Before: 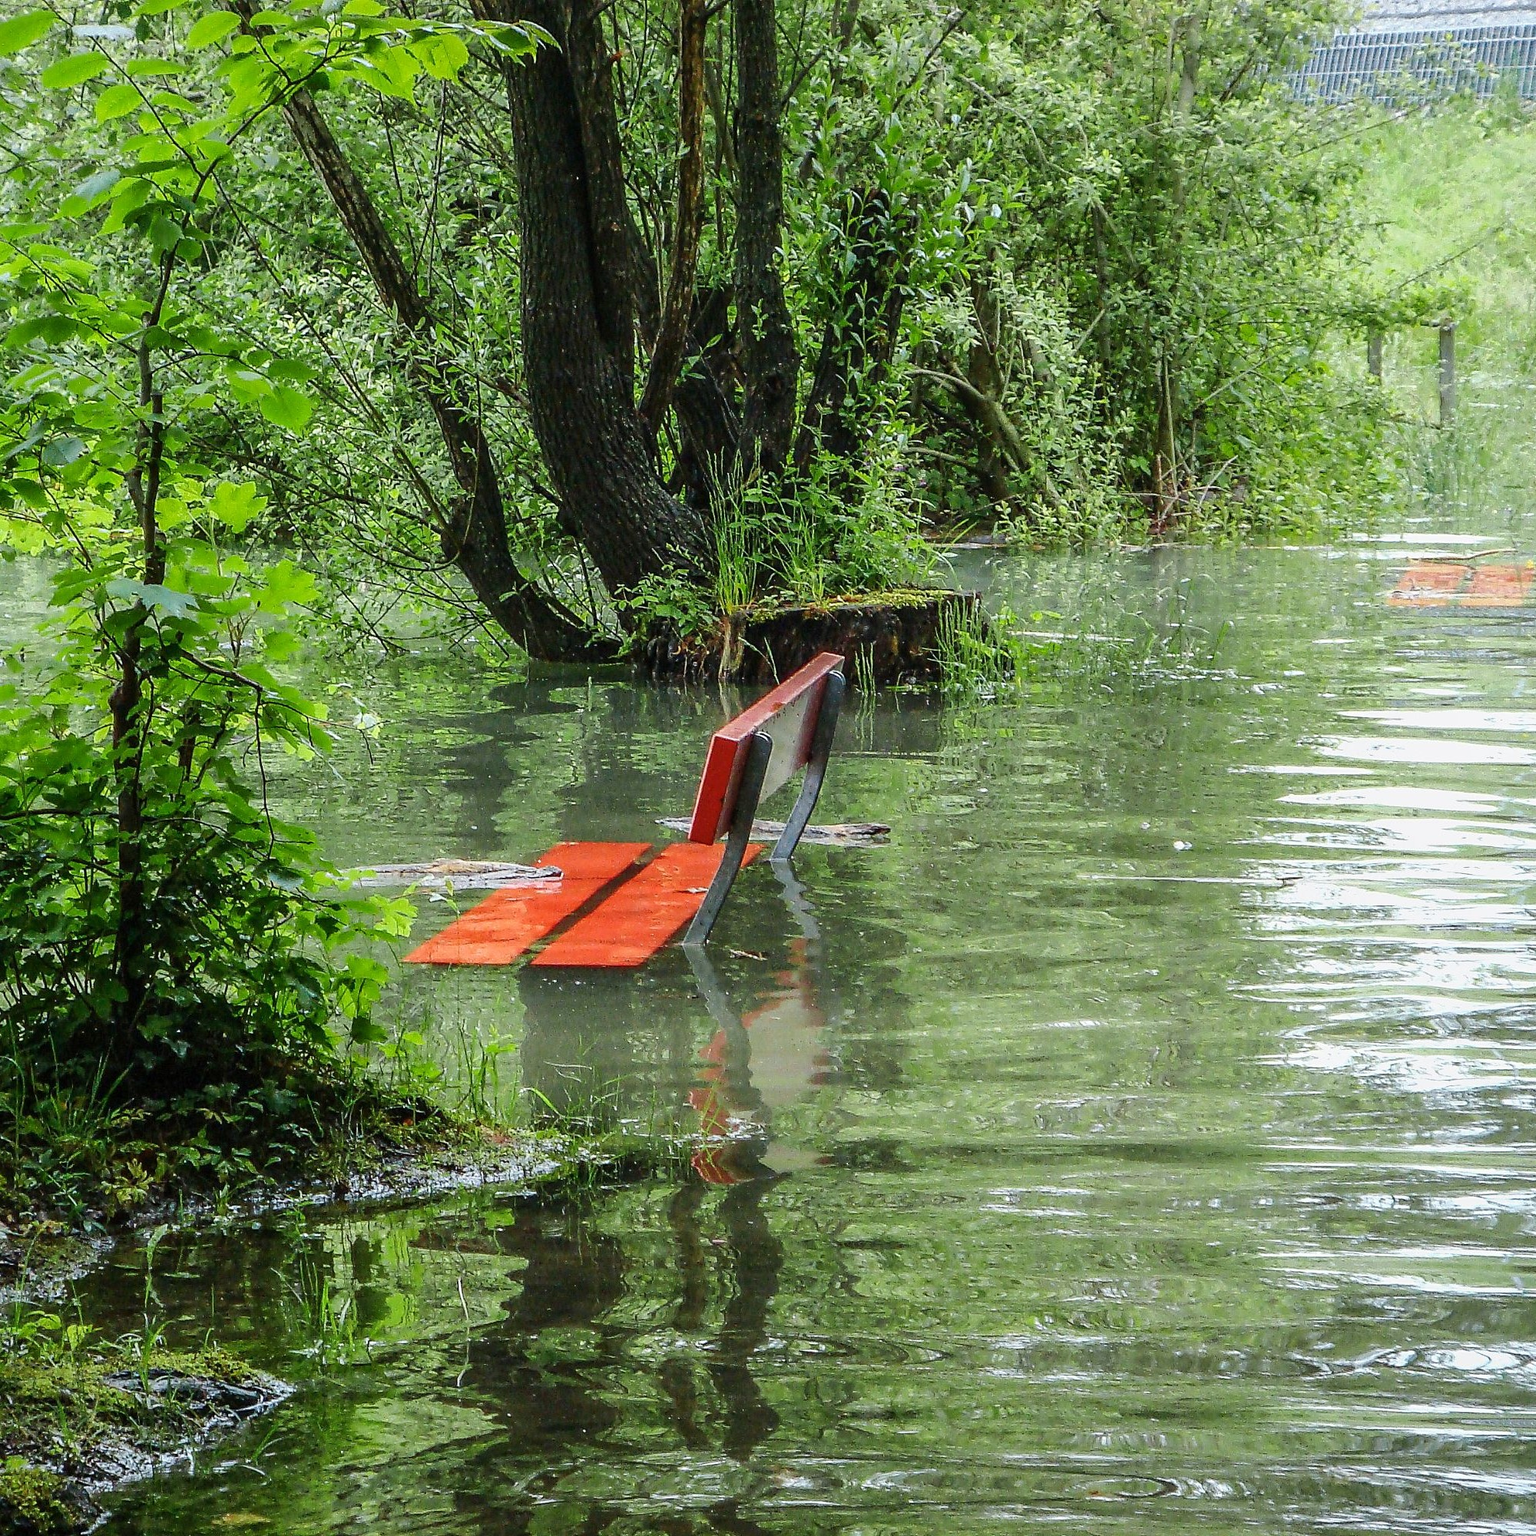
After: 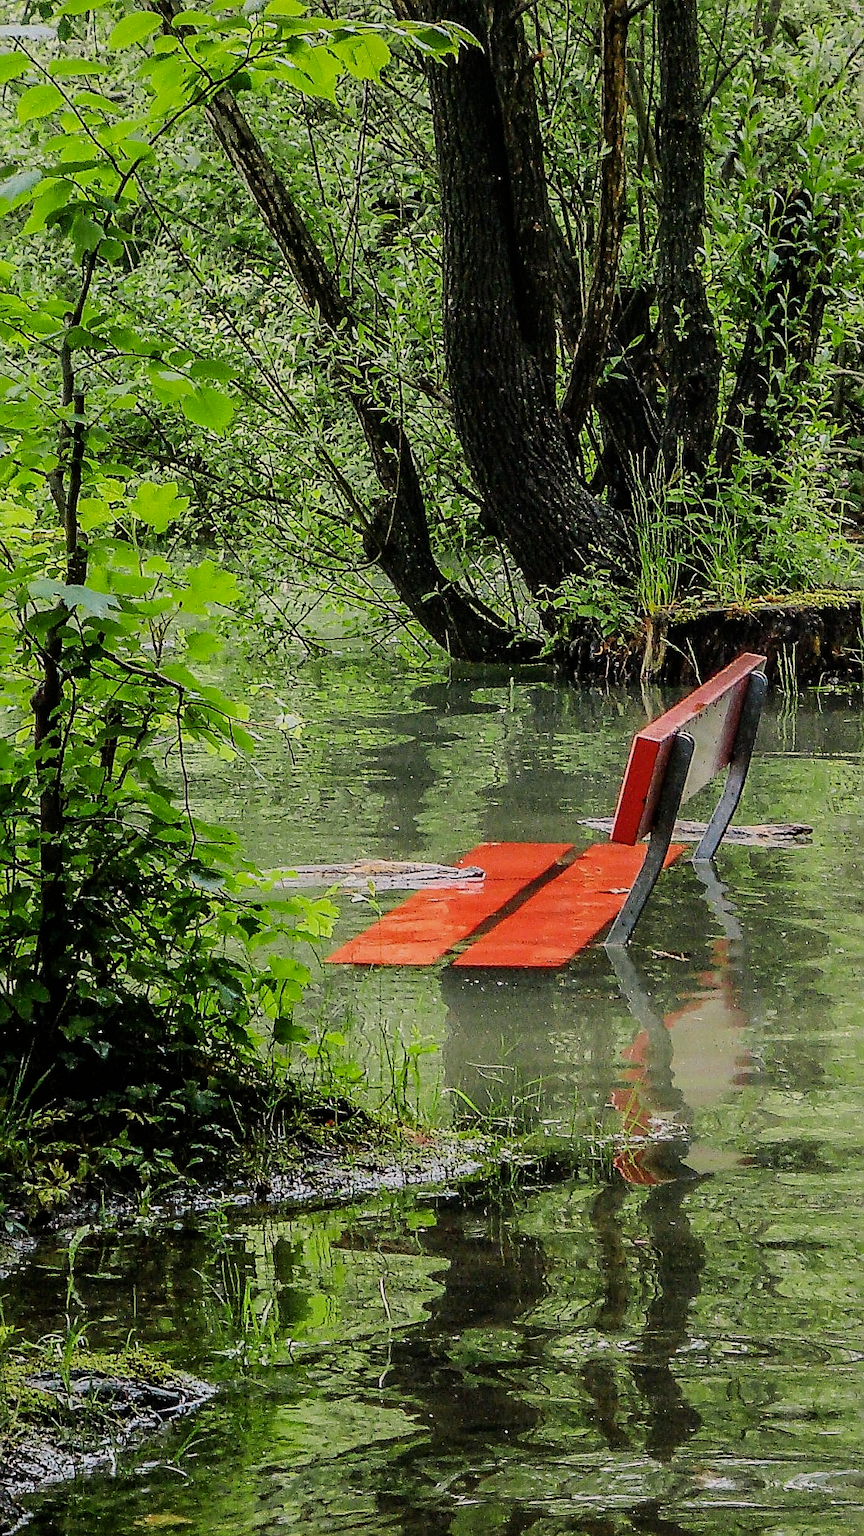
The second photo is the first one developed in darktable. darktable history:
filmic rgb: black relative exposure -7.65 EV, white relative exposure 4.56 EV, hardness 3.61, color science v6 (2022)
crop: left 5.114%, right 38.589%
color correction: highlights a* 5.81, highlights b* 4.84
sharpen: on, module defaults
